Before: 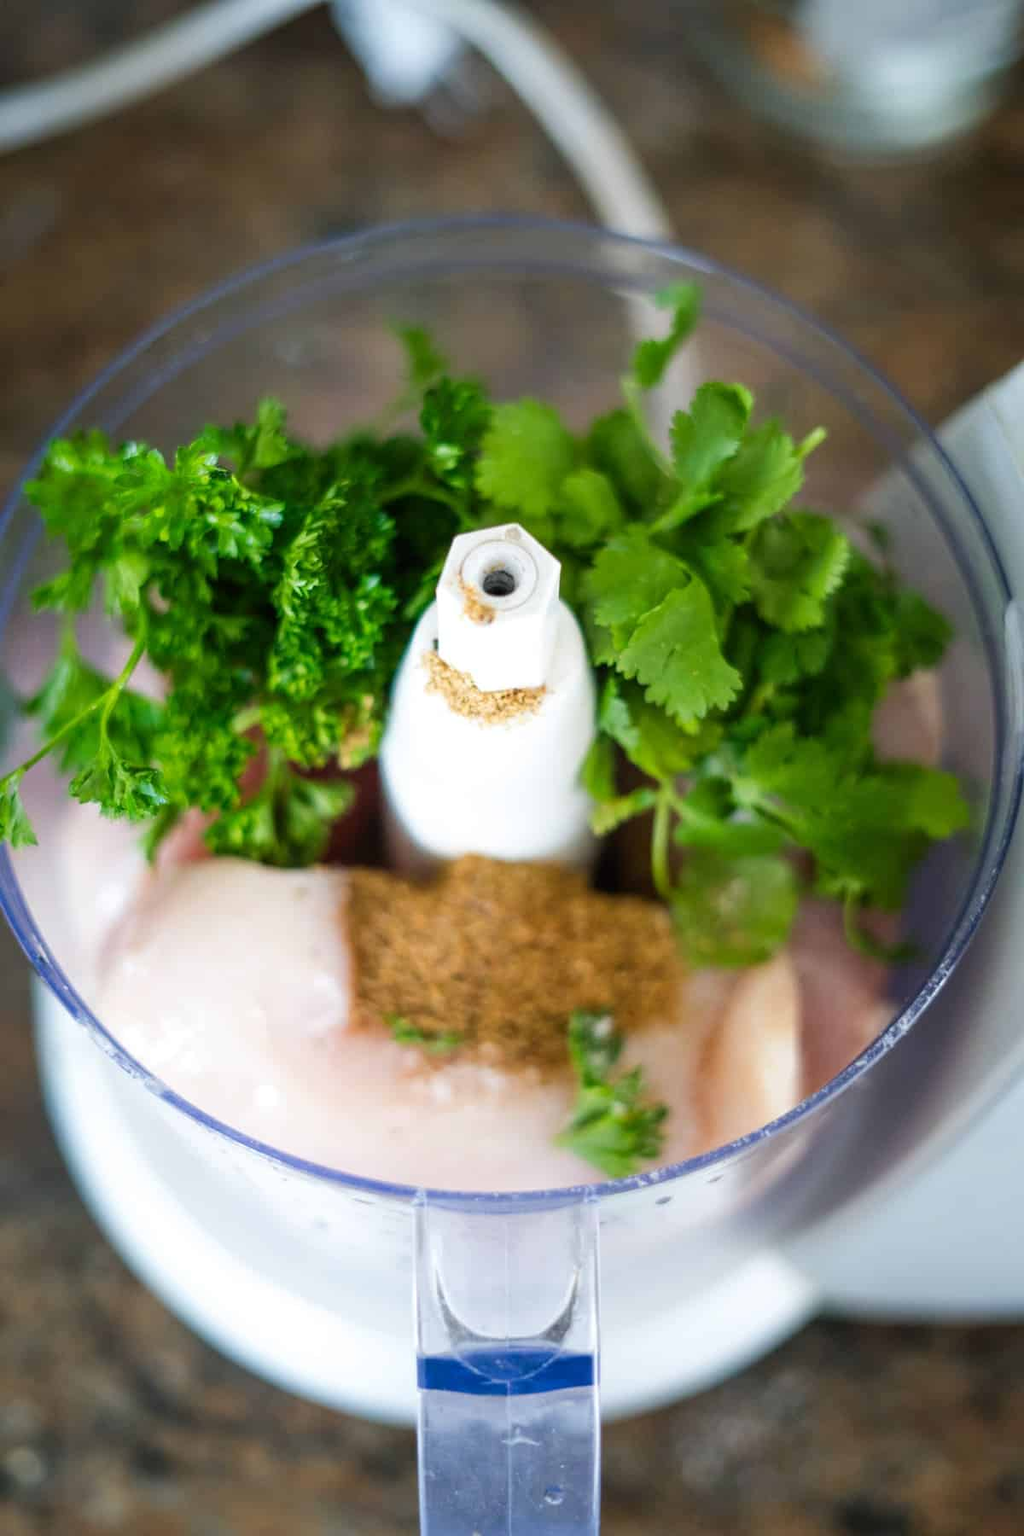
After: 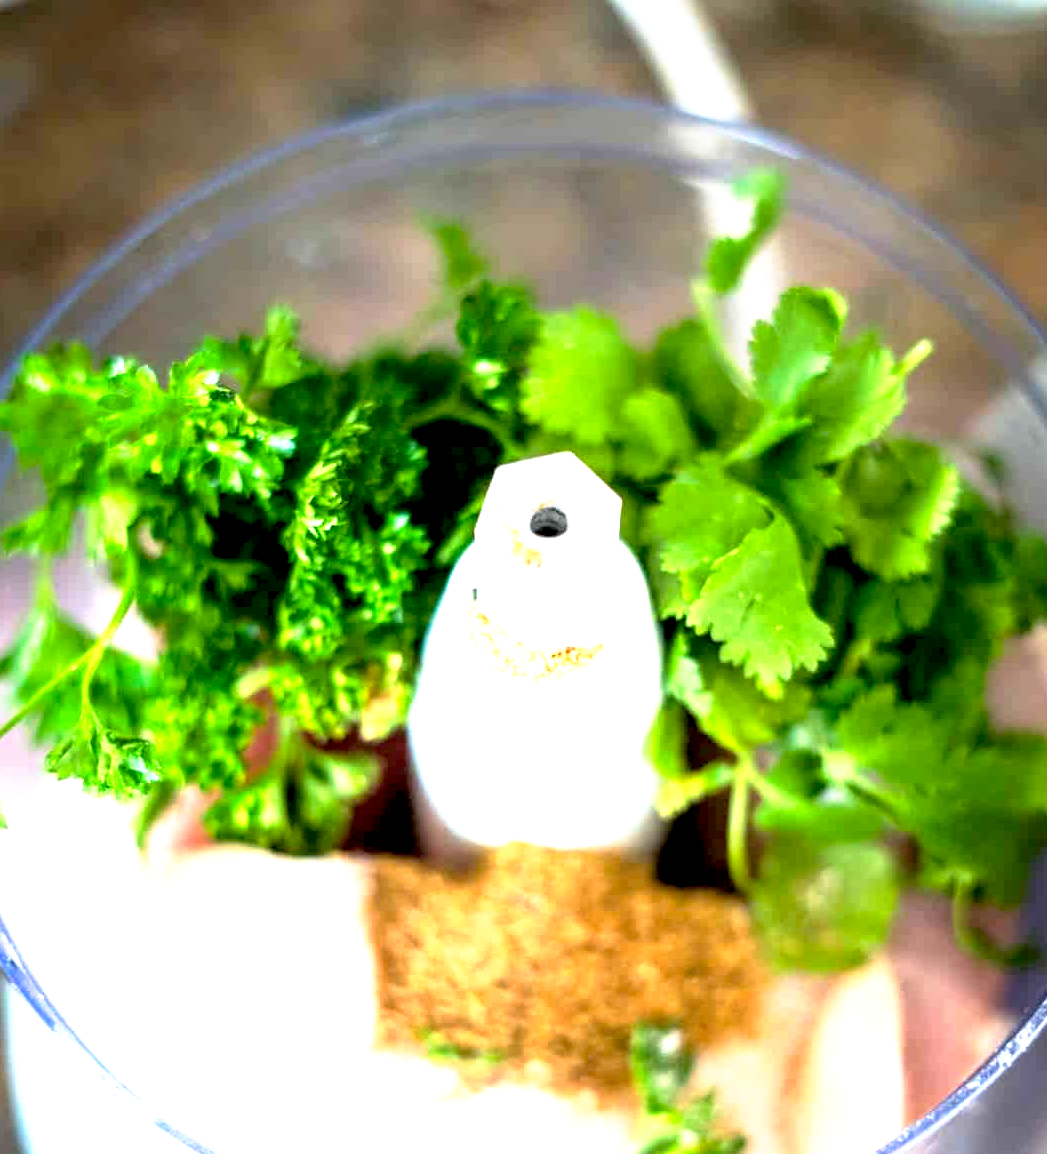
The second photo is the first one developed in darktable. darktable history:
crop: left 3.035%, top 8.959%, right 9.636%, bottom 26.915%
exposure: black level correction 0, exposure 0.696 EV, compensate highlight preservation false
tone equalizer: -8 EV -0.766 EV, -7 EV -0.68 EV, -6 EV -0.62 EV, -5 EV -0.396 EV, -3 EV 0.385 EV, -2 EV 0.6 EV, -1 EV 0.7 EV, +0 EV 0.733 EV, mask exposure compensation -0.505 EV
base curve: curves: ch0 [(0.017, 0) (0.425, 0.441) (0.844, 0.933) (1, 1)], preserve colors none
